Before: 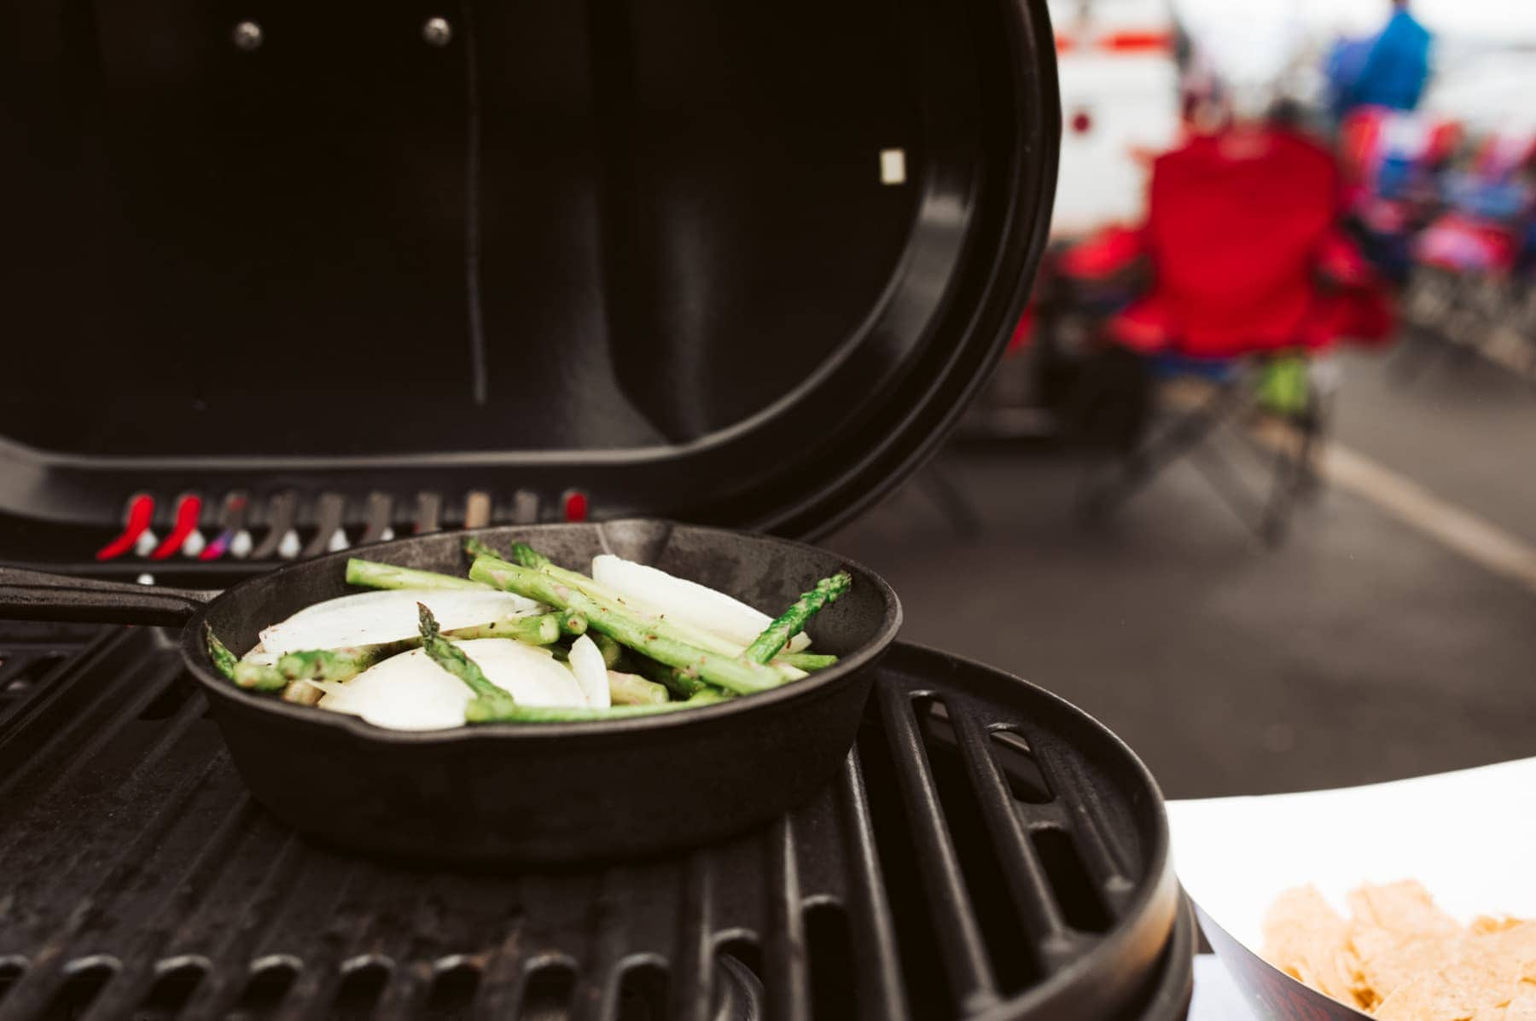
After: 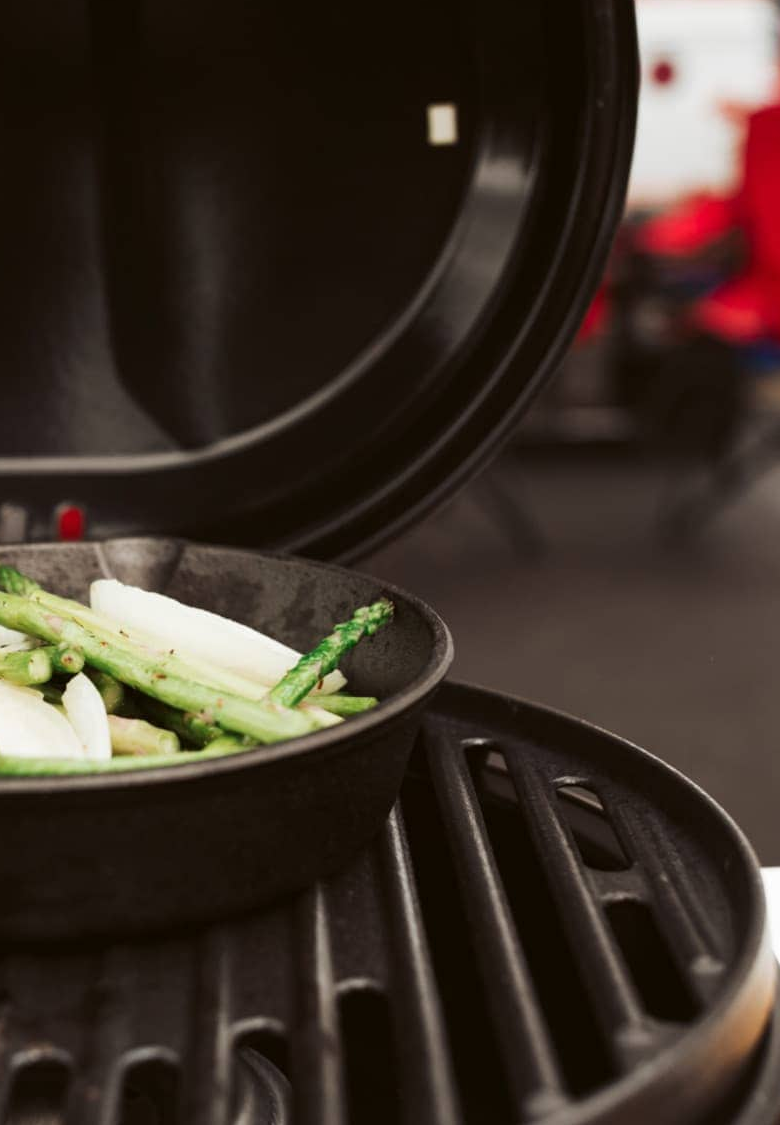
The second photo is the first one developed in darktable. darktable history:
crop: left 33.597%, top 5.988%, right 23.044%
